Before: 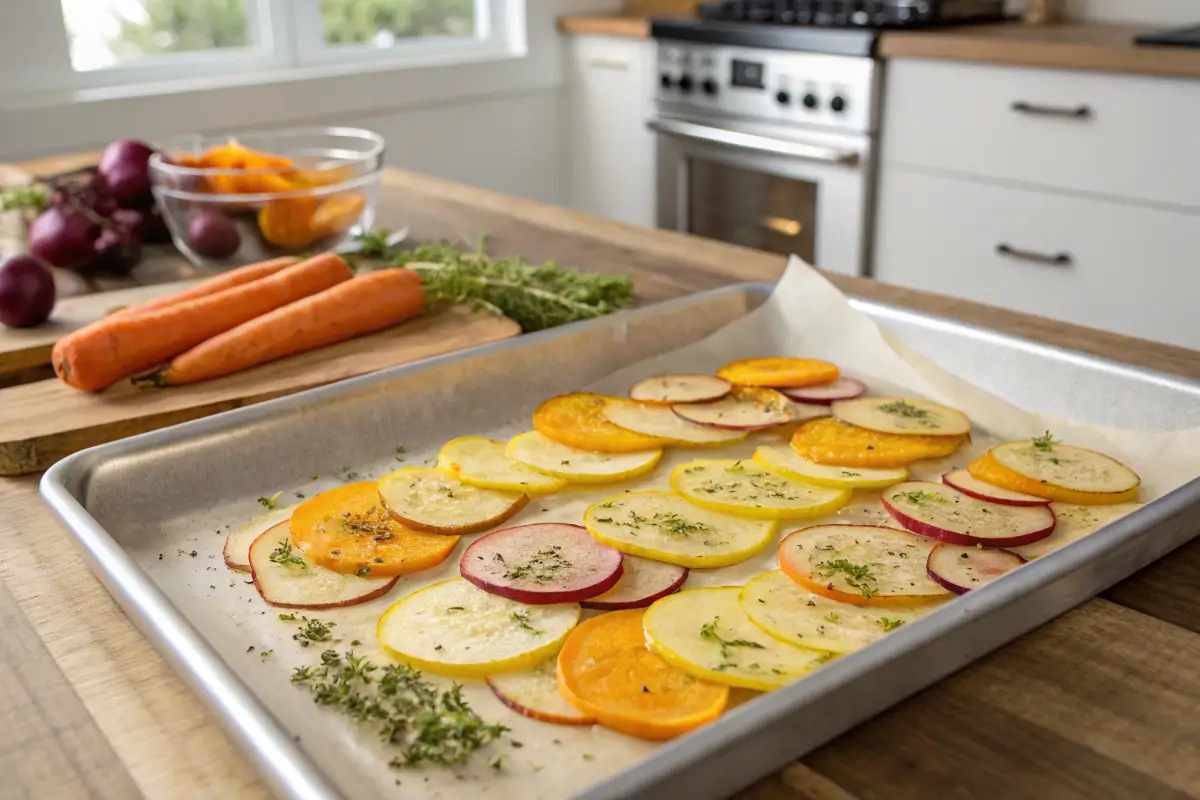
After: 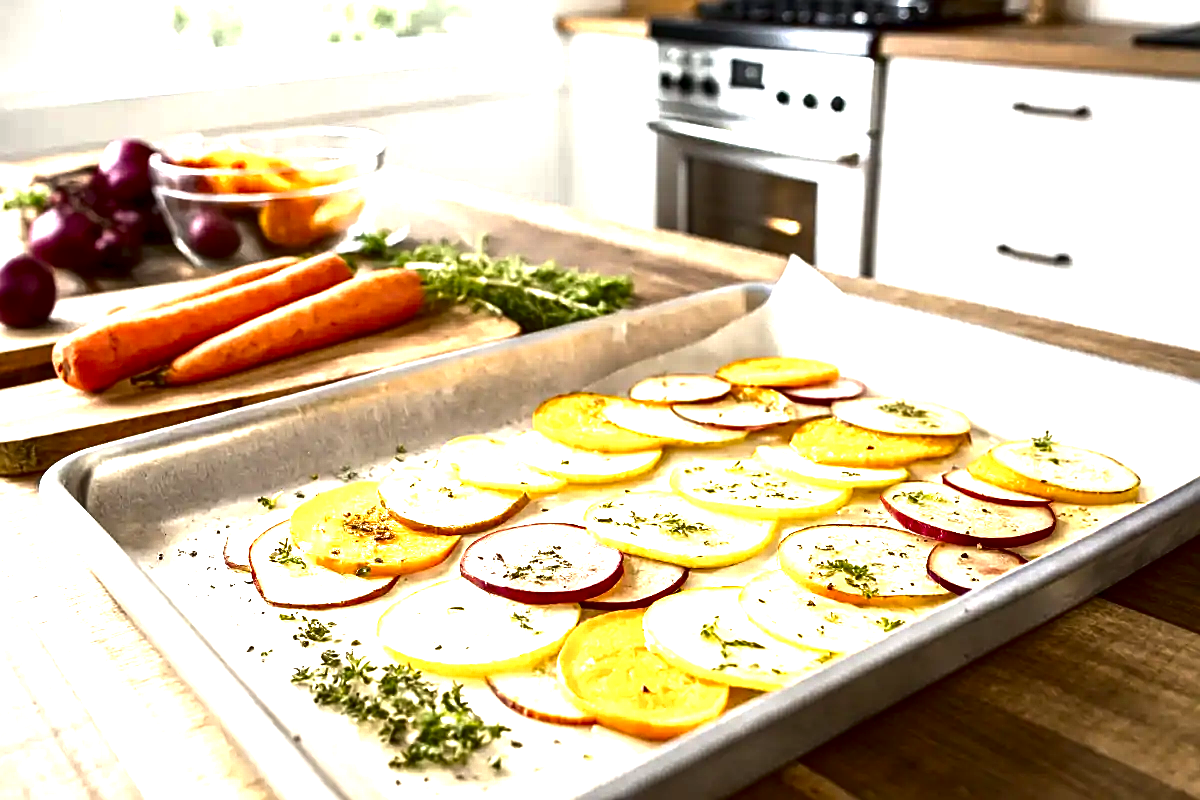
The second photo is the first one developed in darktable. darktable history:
exposure: black level correction 0, exposure 1.582 EV, compensate highlight preservation false
contrast brightness saturation: brightness -0.516
sharpen: on, module defaults
